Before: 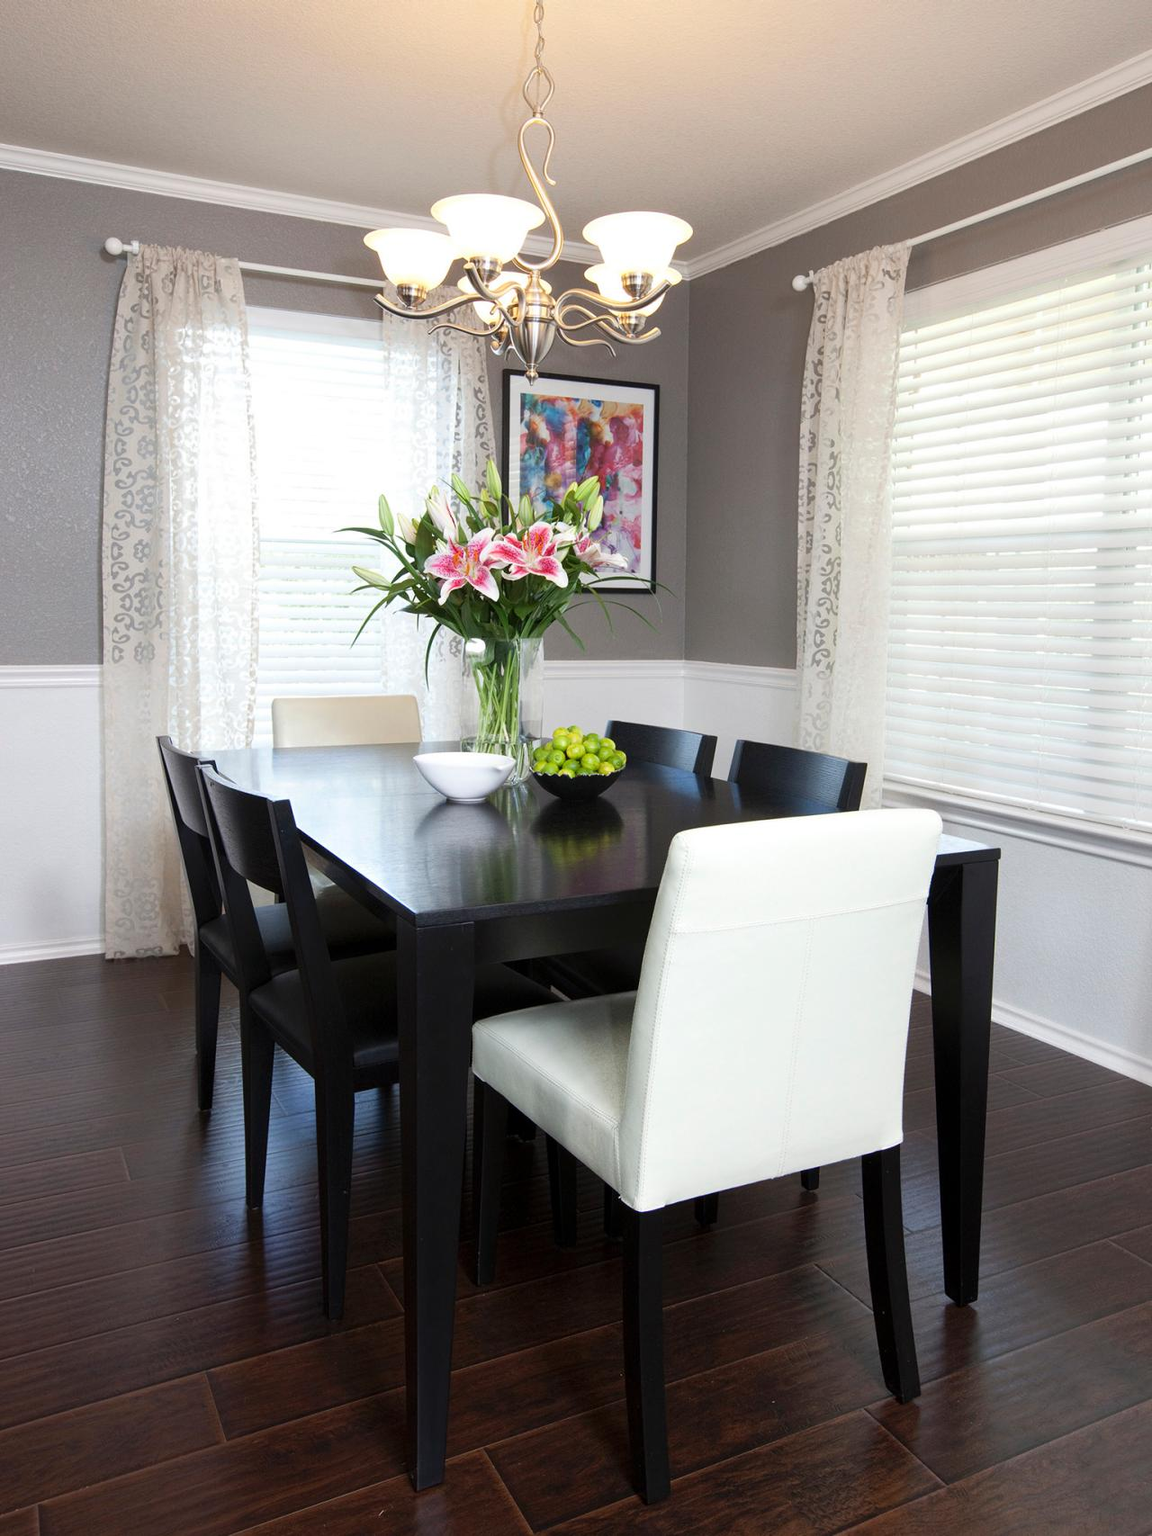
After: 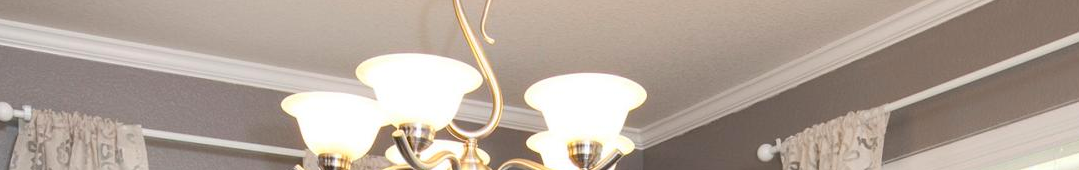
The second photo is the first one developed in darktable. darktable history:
crop and rotate: left 9.644%, top 9.491%, right 6.021%, bottom 80.509%
color balance: output saturation 110%
